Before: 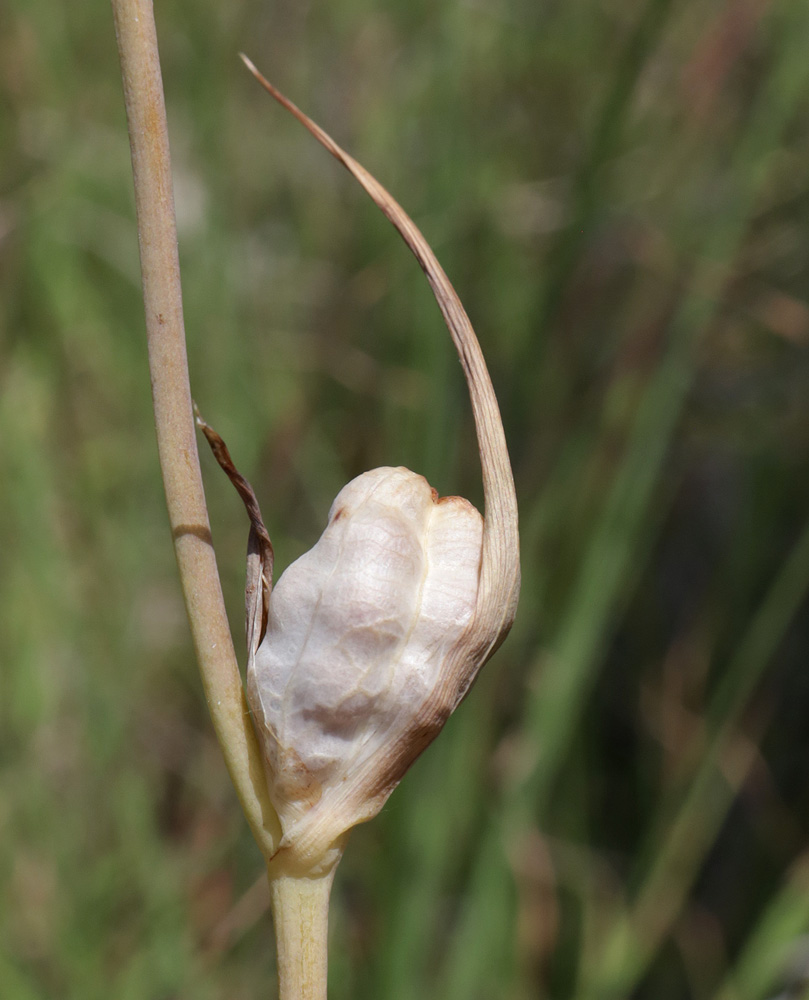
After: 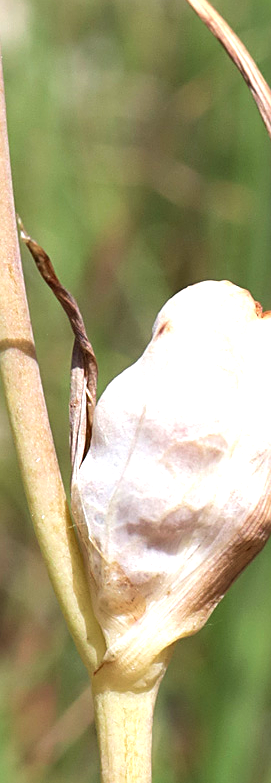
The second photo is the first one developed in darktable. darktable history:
sharpen: on, module defaults
exposure: black level correction 0, exposure 1.096 EV, compensate highlight preservation false
crop and rotate: left 21.833%, top 18.687%, right 44.549%, bottom 2.967%
velvia: on, module defaults
